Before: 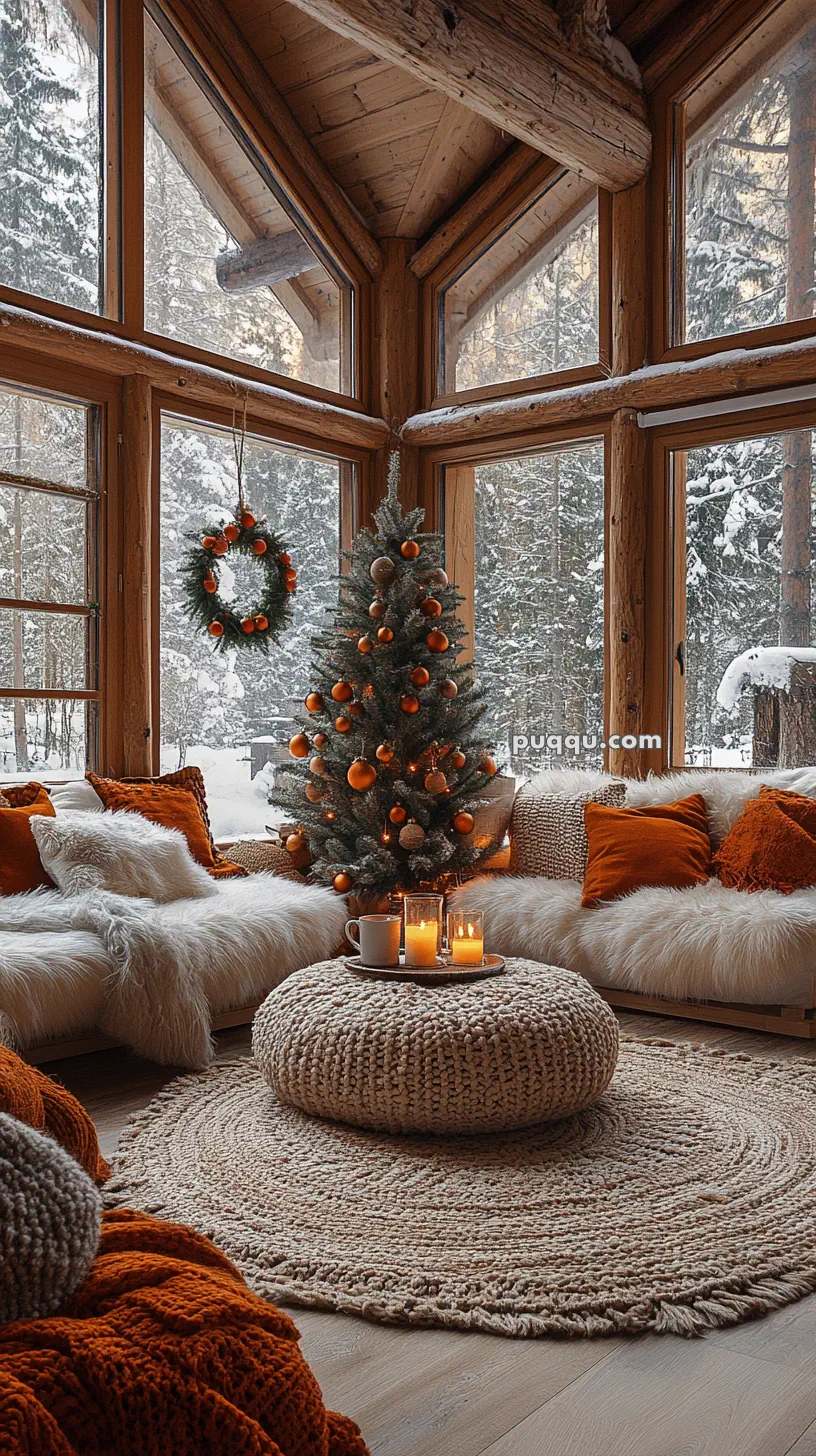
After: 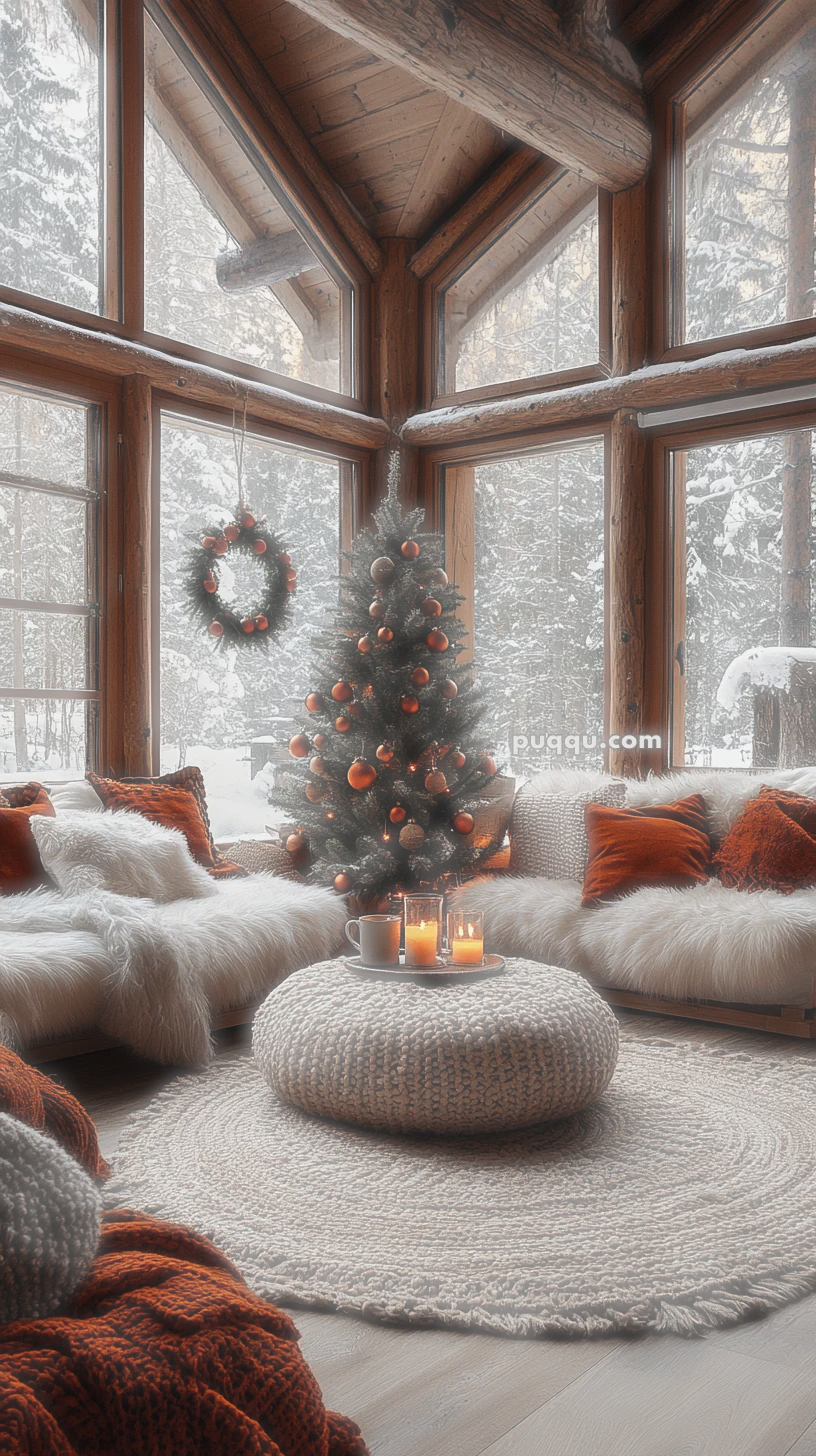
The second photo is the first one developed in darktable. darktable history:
haze removal: strength -0.898, distance 0.223, compatibility mode true, adaptive false
